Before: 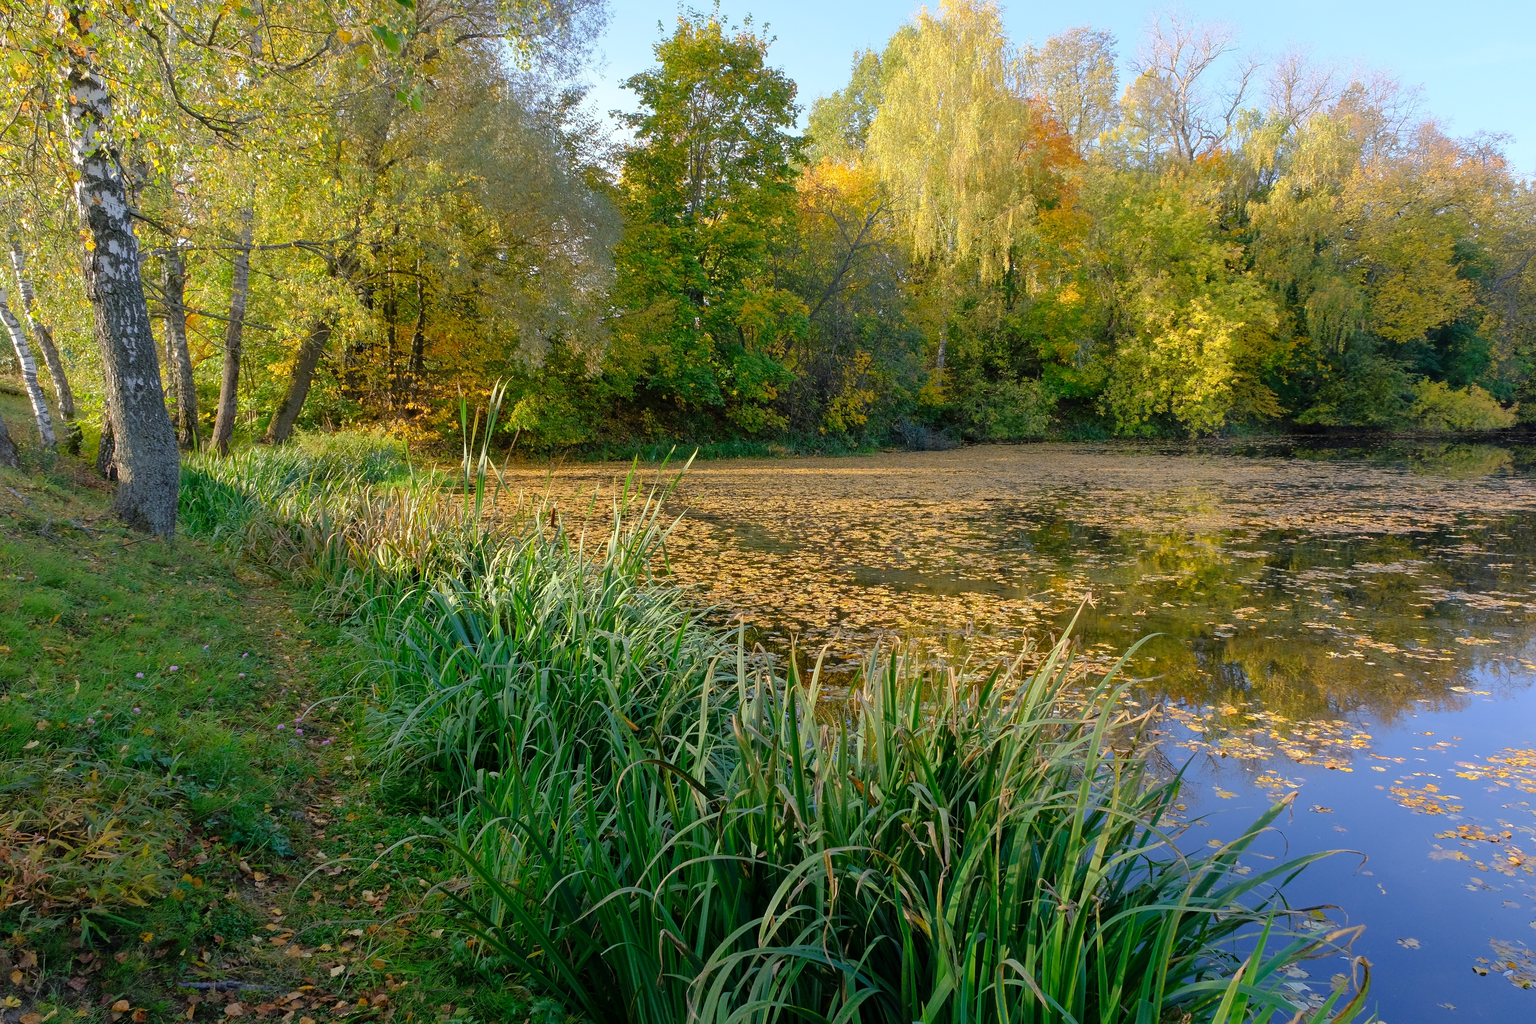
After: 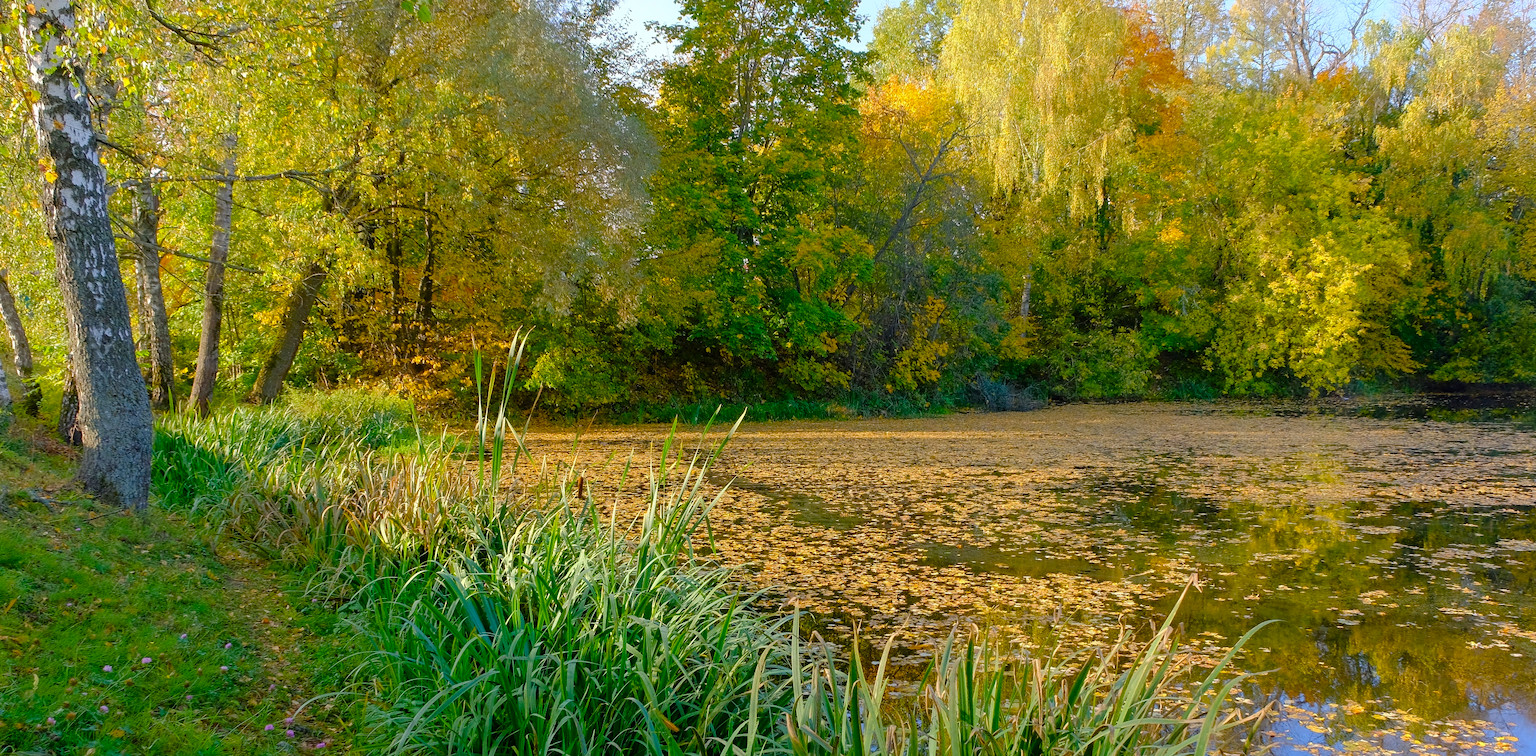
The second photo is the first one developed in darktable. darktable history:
color zones: curves: ch0 [(0.068, 0.464) (0.25, 0.5) (0.48, 0.508) (0.75, 0.536) (0.886, 0.476) (0.967, 0.456)]; ch1 [(0.066, 0.456) (0.25, 0.5) (0.616, 0.508) (0.746, 0.56) (0.934, 0.444)]
color balance rgb: perceptual saturation grading › global saturation 35%, perceptual saturation grading › highlights -30%, perceptual saturation grading › shadows 35%, perceptual brilliance grading › global brilliance 3%, perceptual brilliance grading › highlights -3%, perceptual brilliance grading › shadows 3%
crop: left 3.015%, top 8.969%, right 9.647%, bottom 26.457%
